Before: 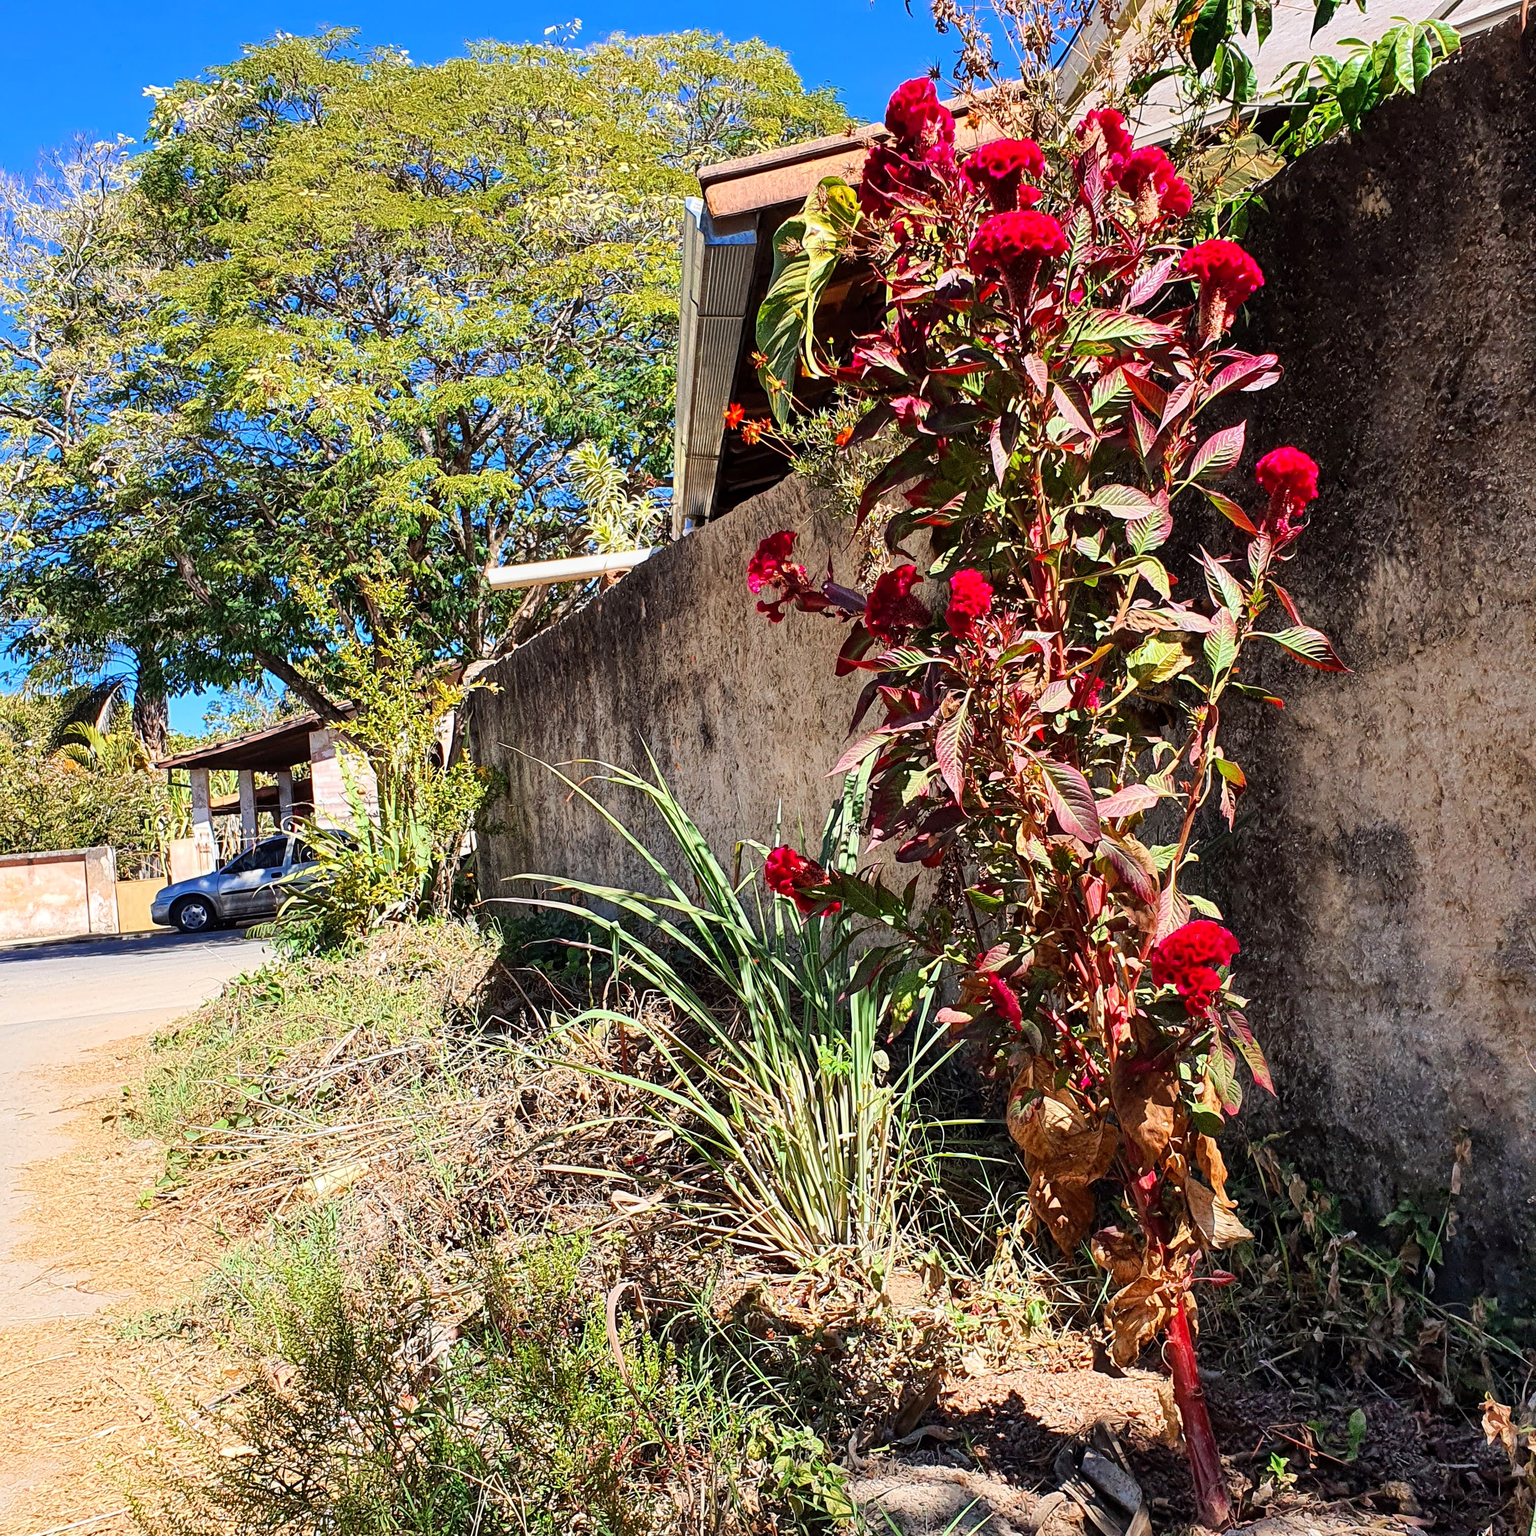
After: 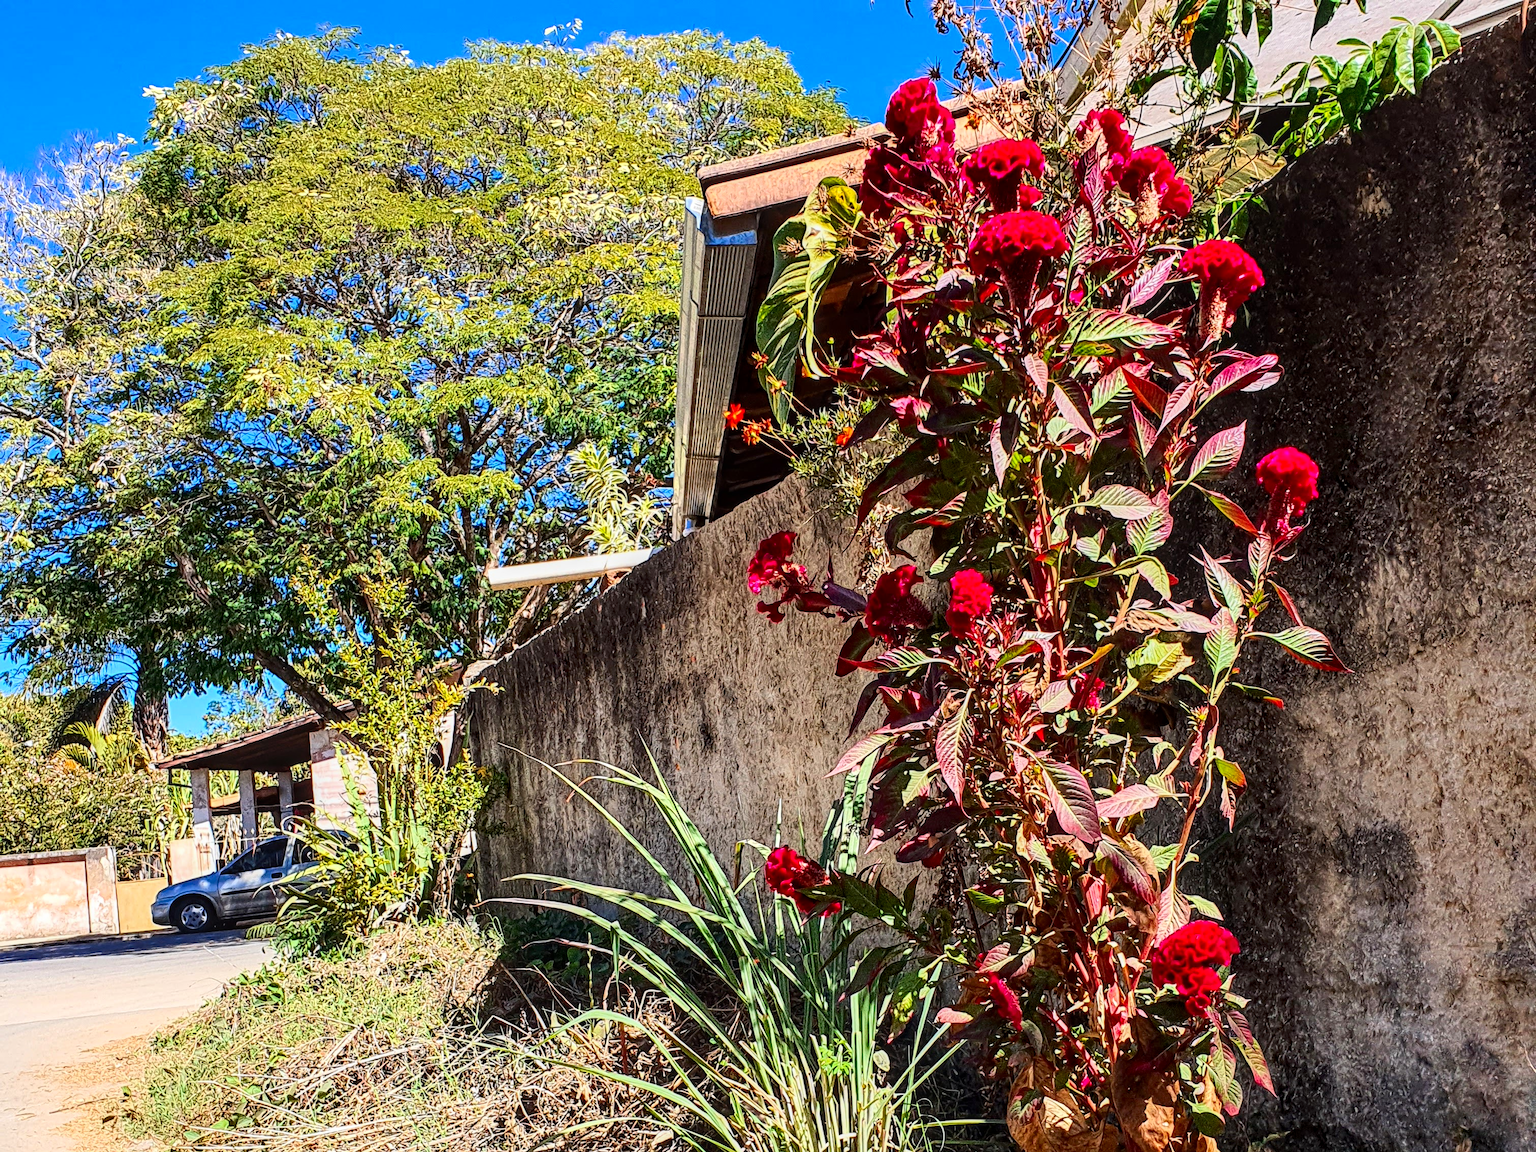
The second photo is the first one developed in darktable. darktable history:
crop: bottom 24.994%
contrast brightness saturation: contrast 0.149, brightness -0.014, saturation 0.095
local contrast: on, module defaults
